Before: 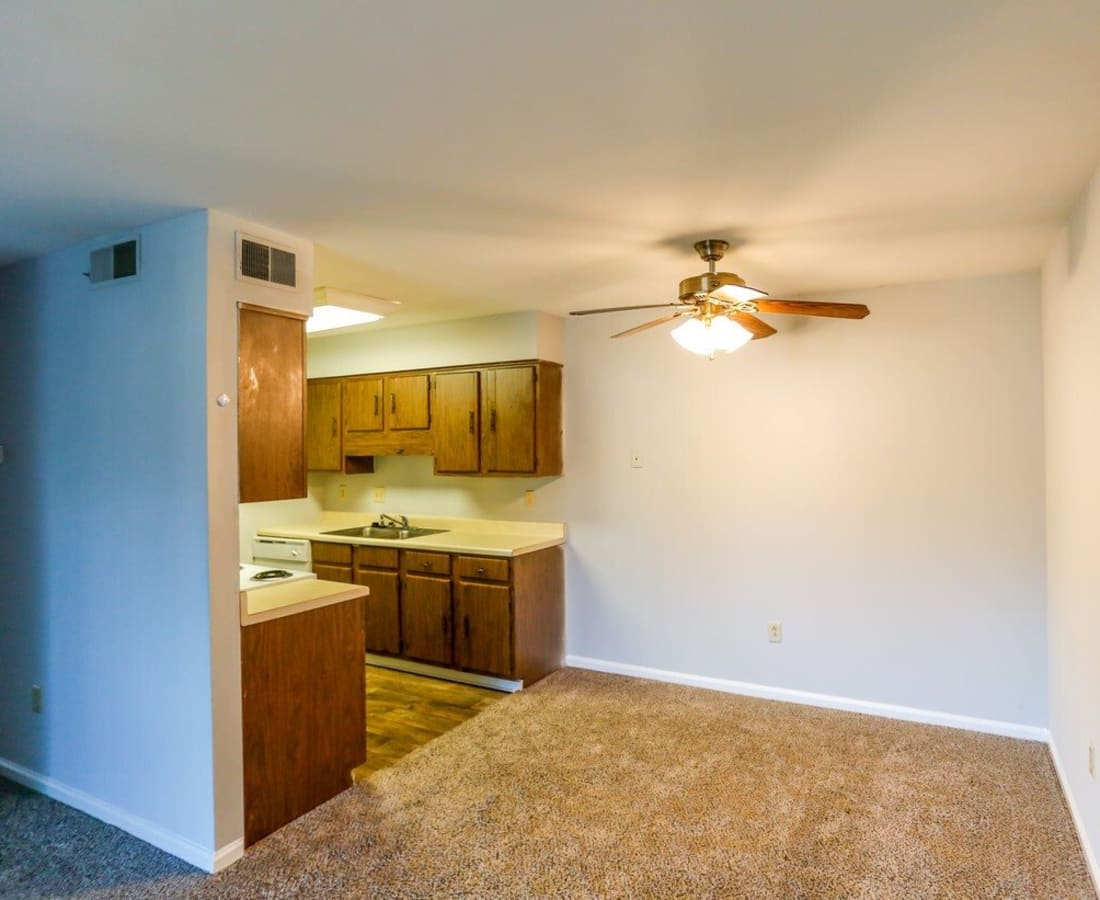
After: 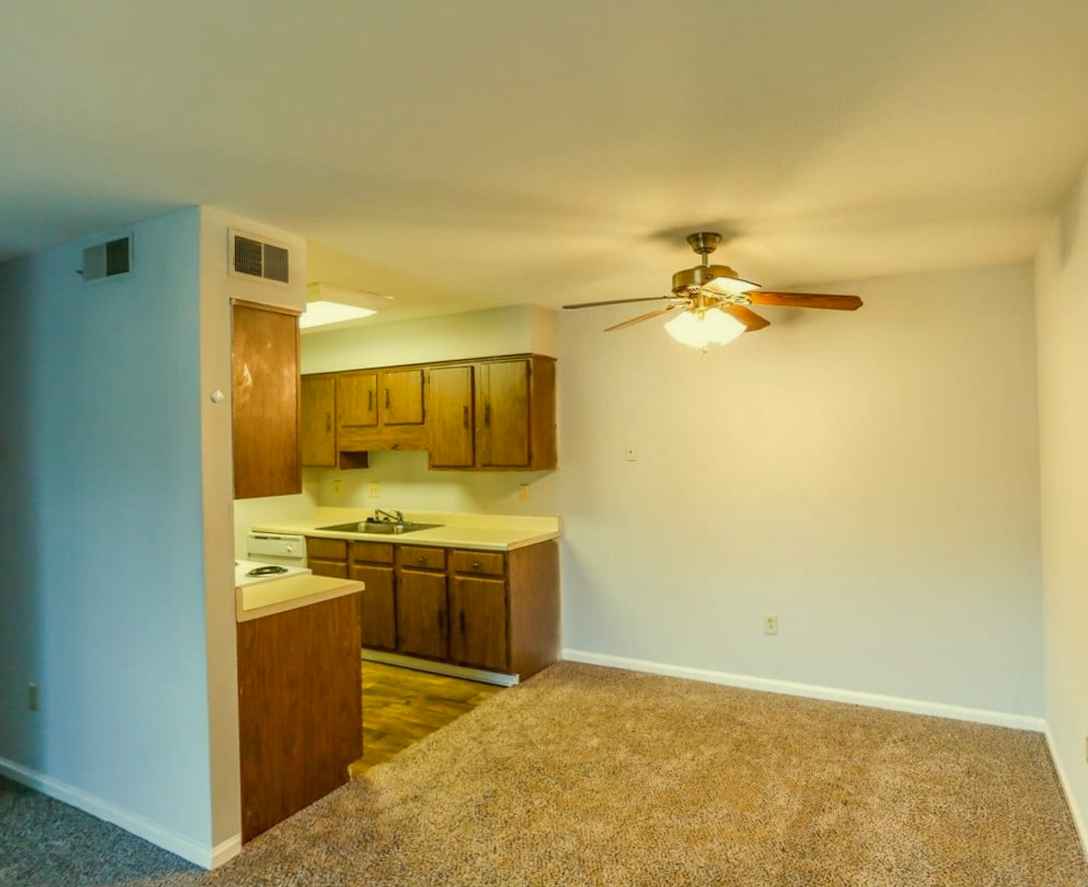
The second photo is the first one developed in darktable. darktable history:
color correction: highlights a* -4.28, highlights b* 6.53
color balance: mode lift, gamma, gain (sRGB), lift [1.04, 1, 1, 0.97], gamma [1.01, 1, 1, 0.97], gain [0.96, 1, 1, 0.97]
rotate and perspective: rotation -0.45°, automatic cropping original format, crop left 0.008, crop right 0.992, crop top 0.012, crop bottom 0.988
shadows and highlights: shadows 37.27, highlights -28.18, soften with gaussian
white balance: red 1.029, blue 0.92
